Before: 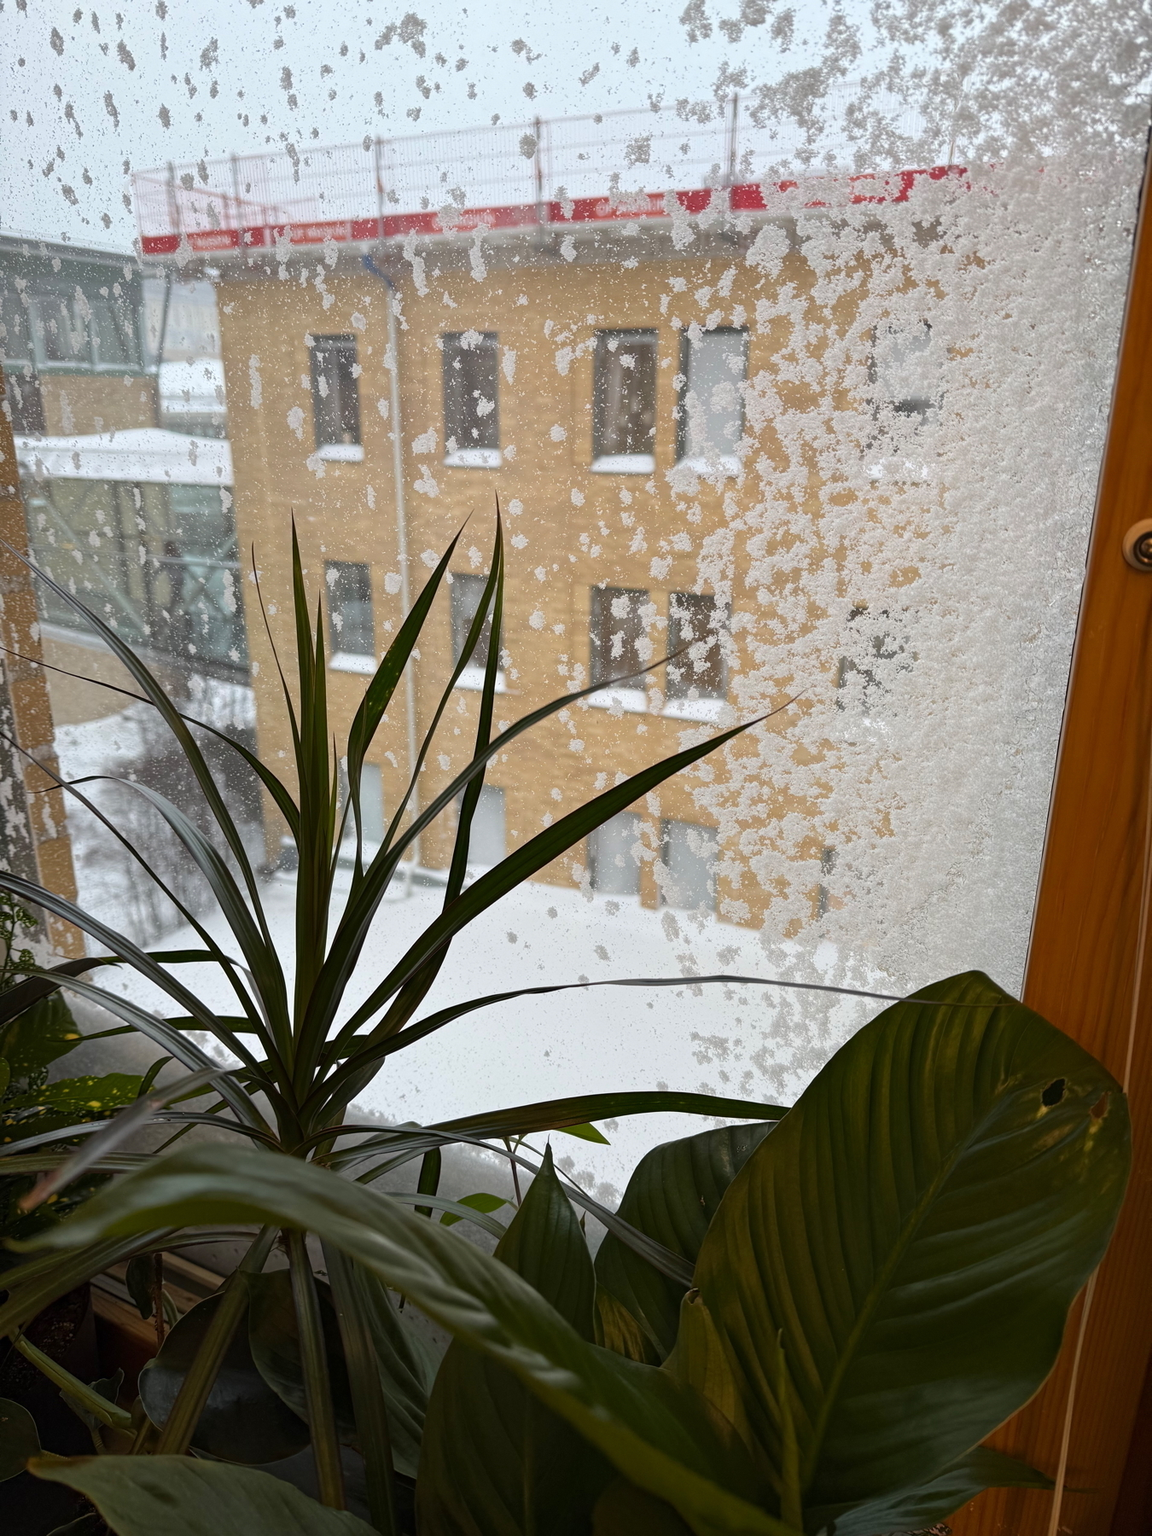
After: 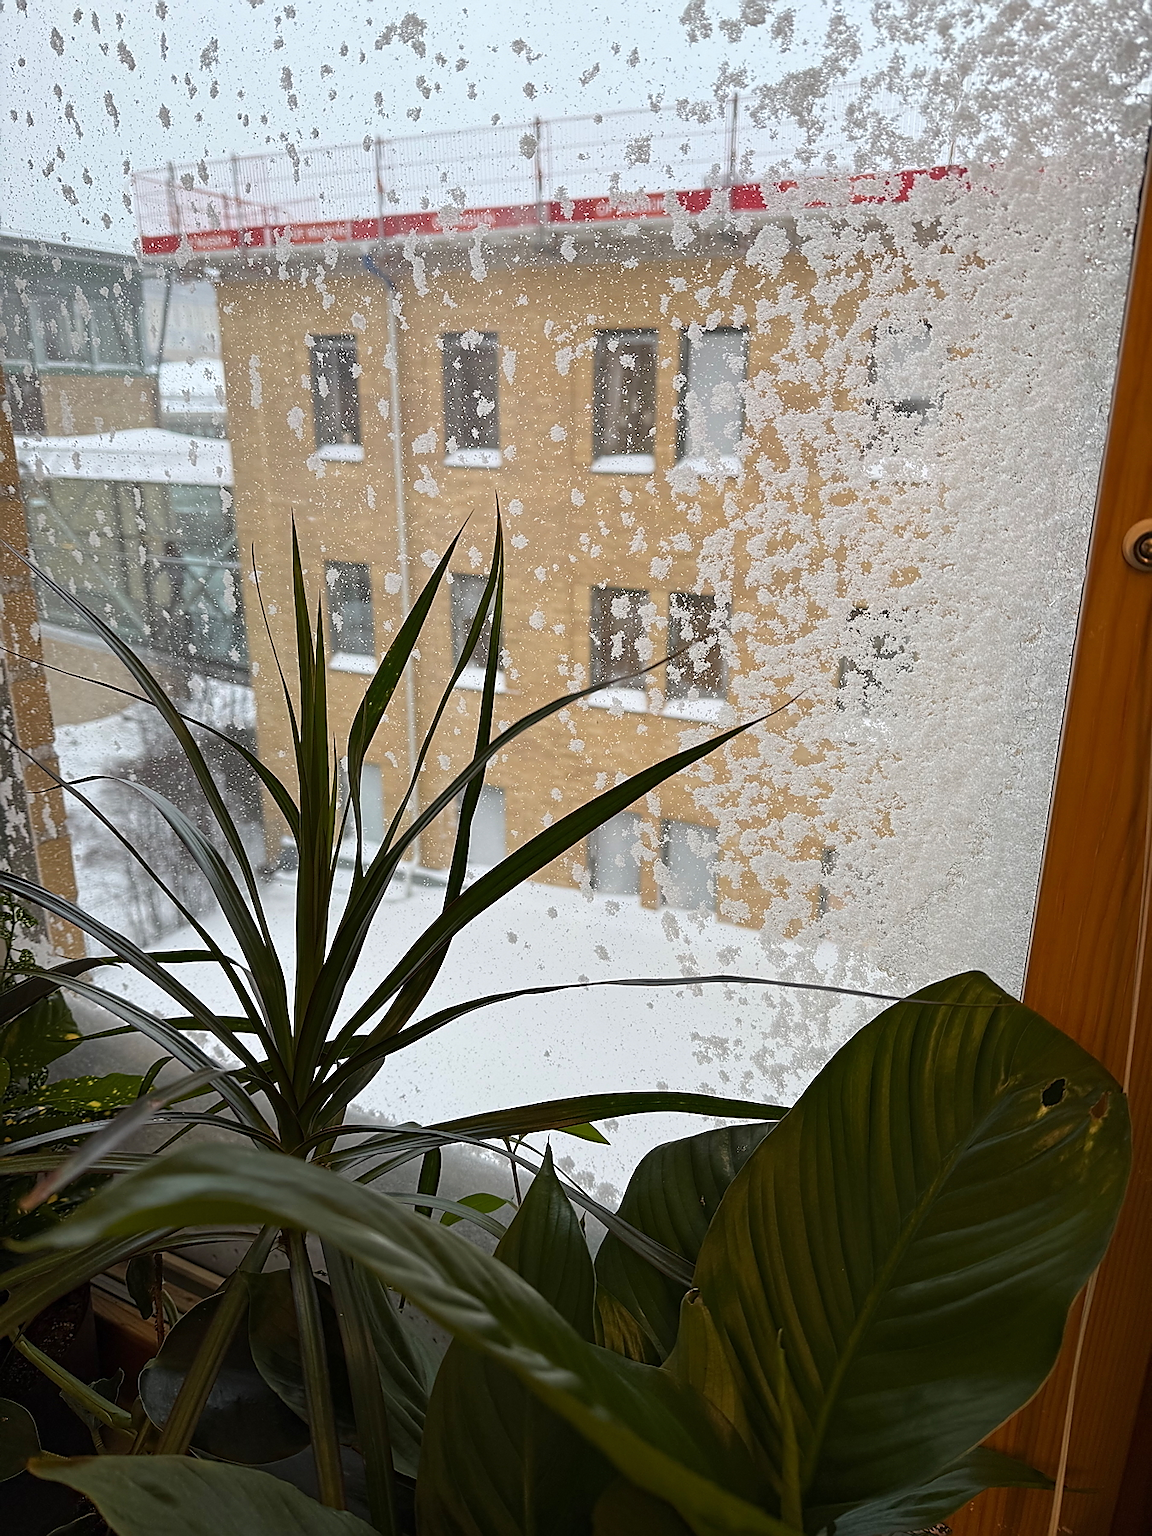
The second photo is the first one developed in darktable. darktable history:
sharpen: radius 1.374, amount 1.236, threshold 0.815
